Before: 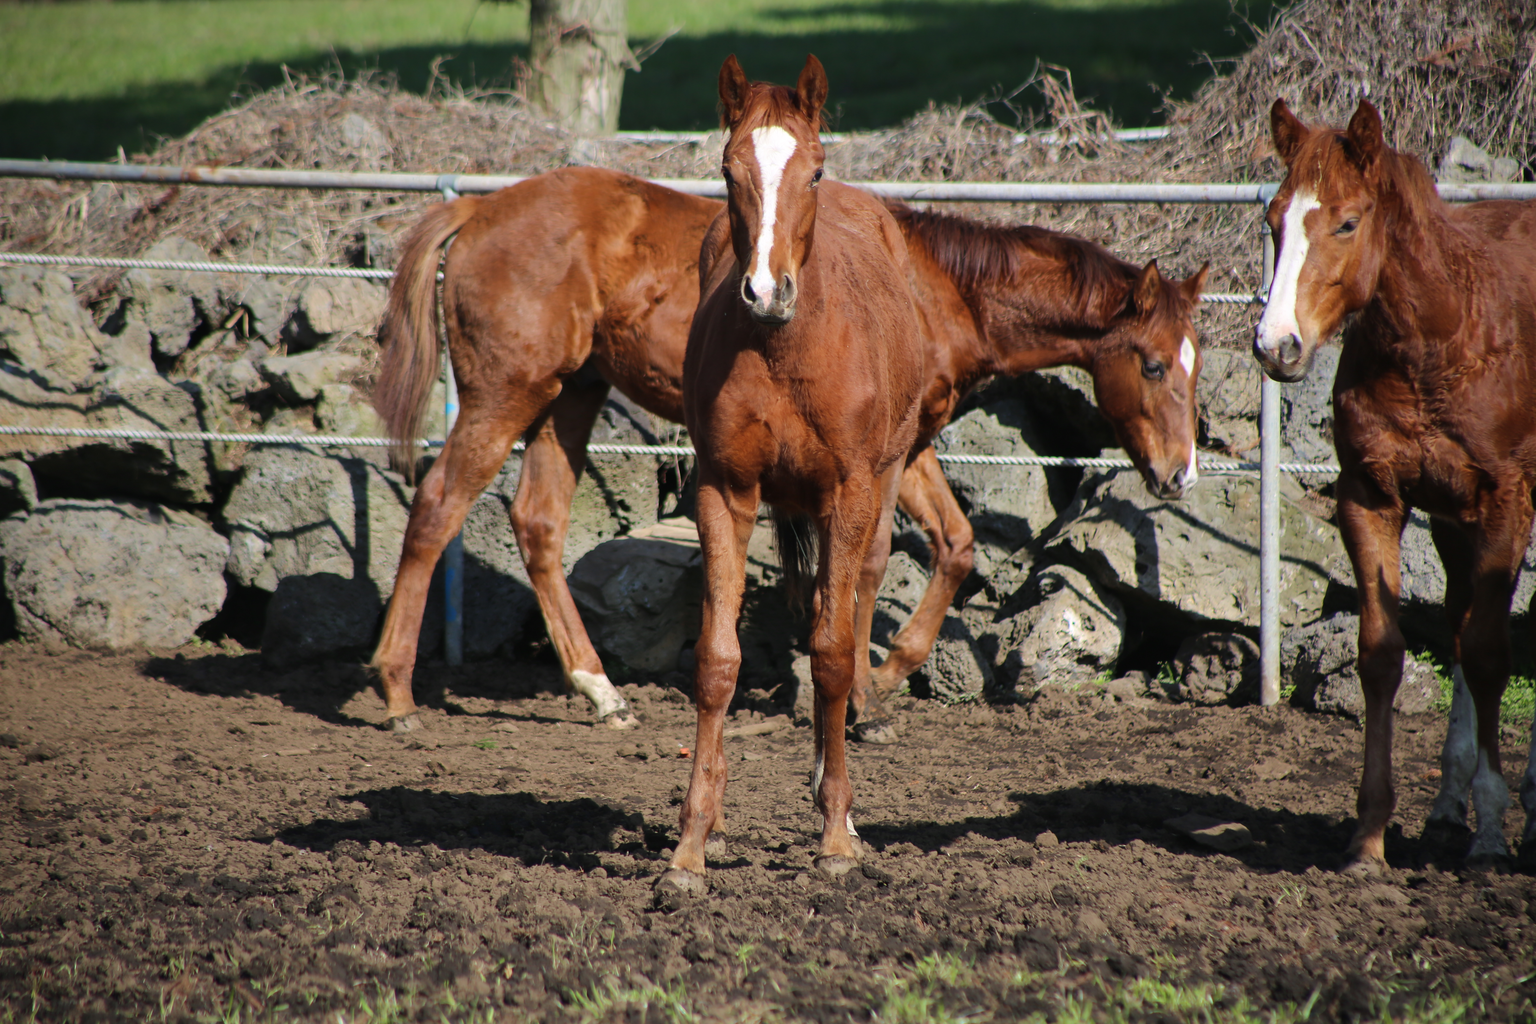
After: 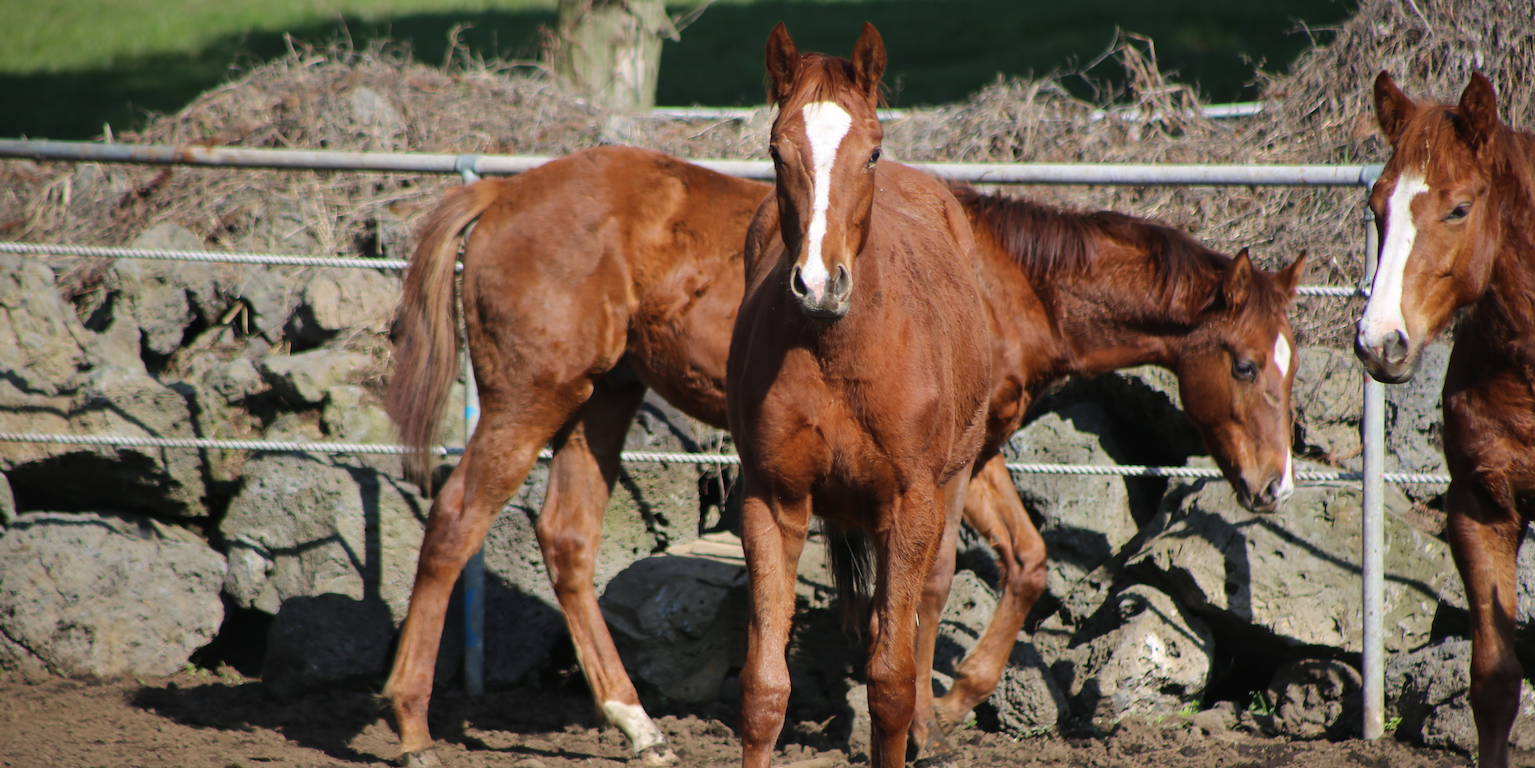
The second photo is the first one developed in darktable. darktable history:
crop: left 1.552%, top 3.366%, right 7.659%, bottom 28.511%
